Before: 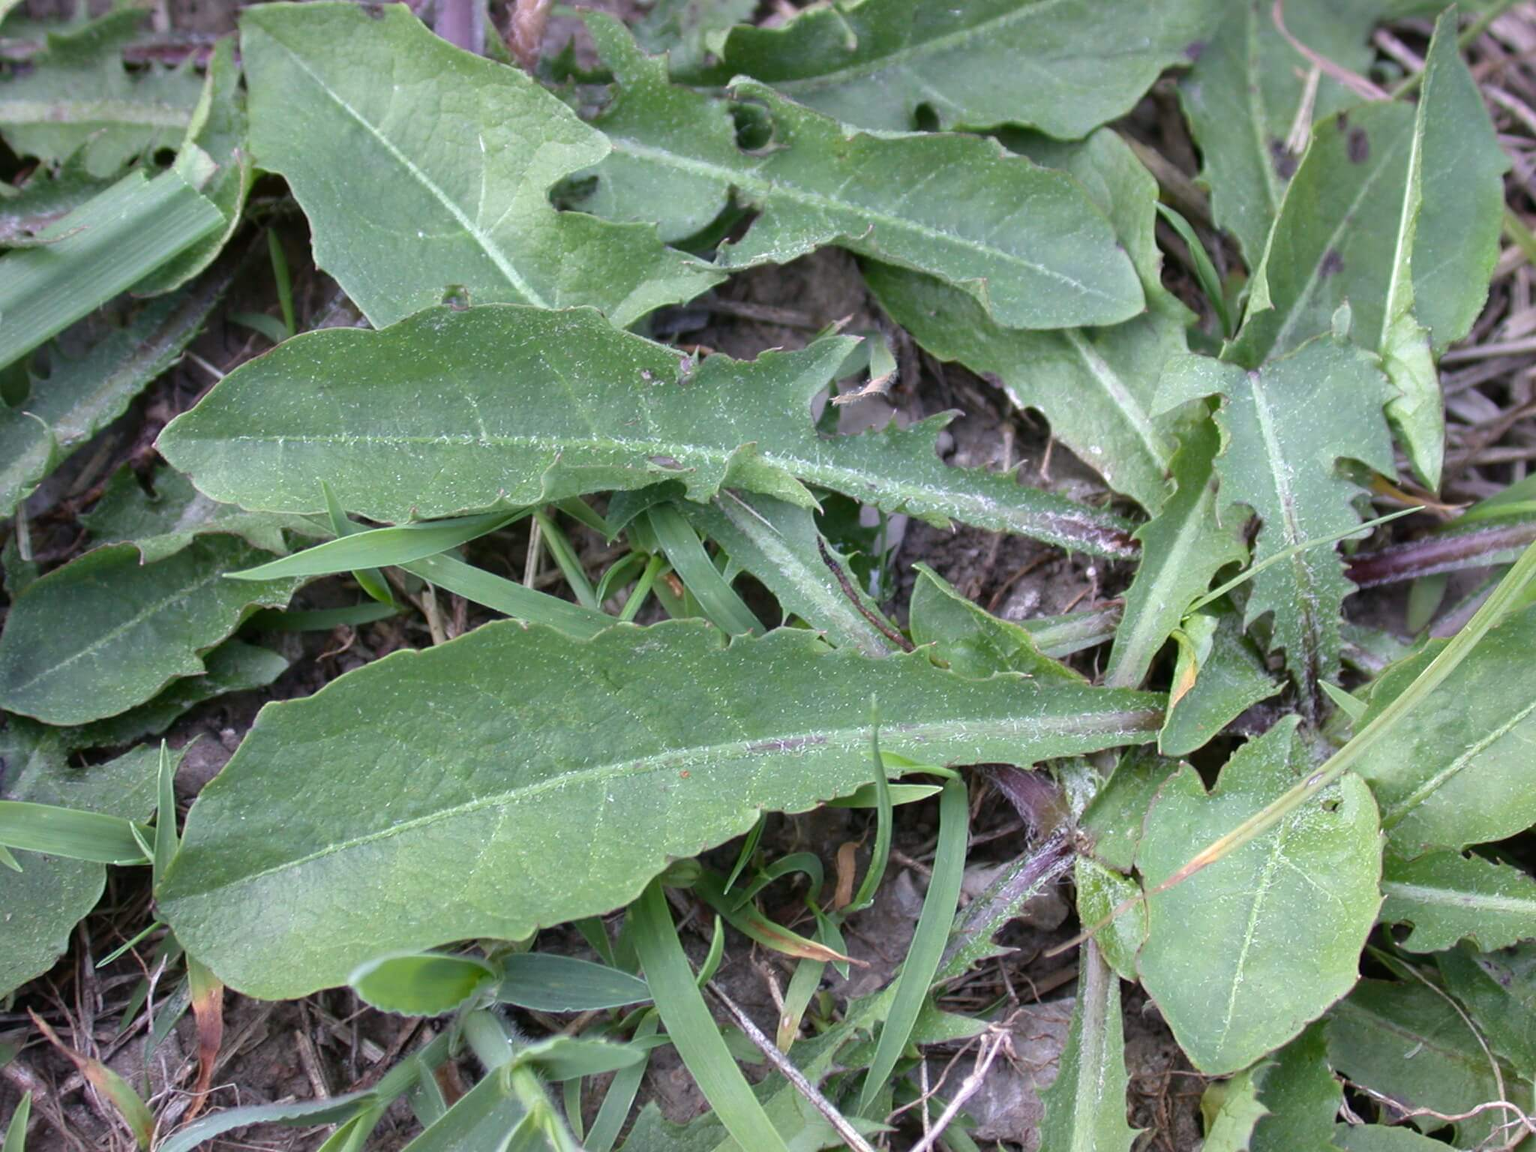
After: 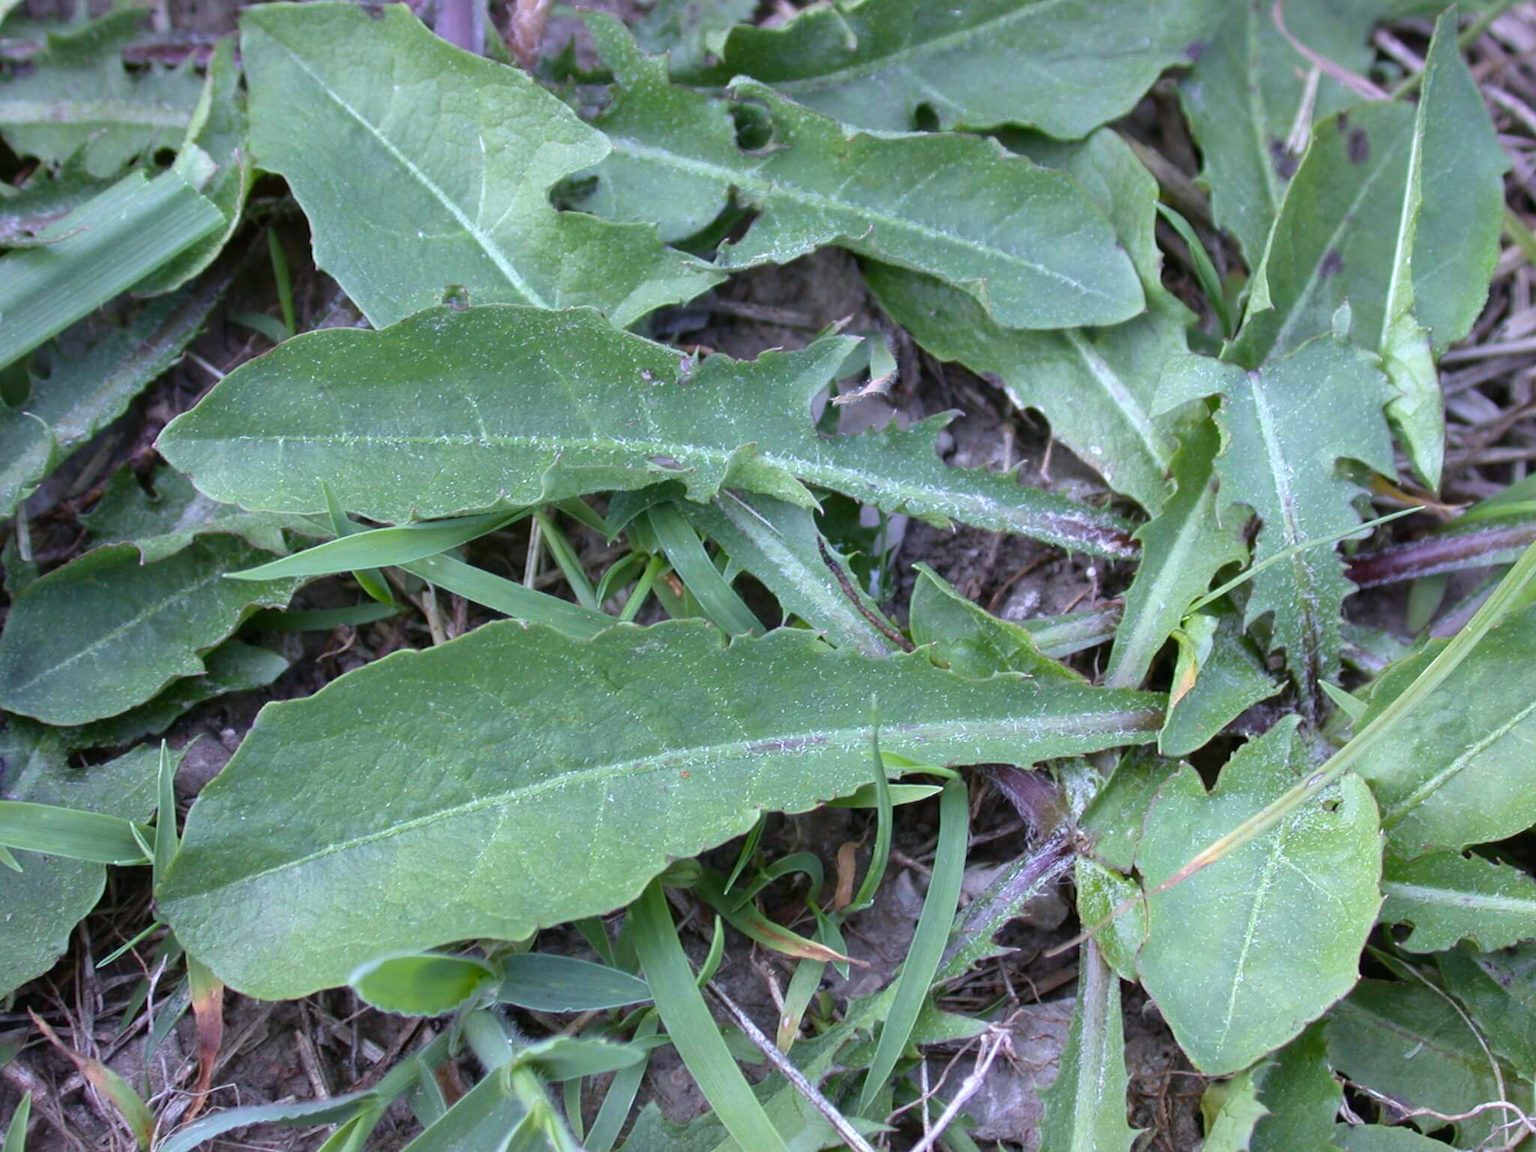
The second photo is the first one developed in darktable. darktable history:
color balance rgb: global vibrance 20%
white balance: red 0.954, blue 1.079
